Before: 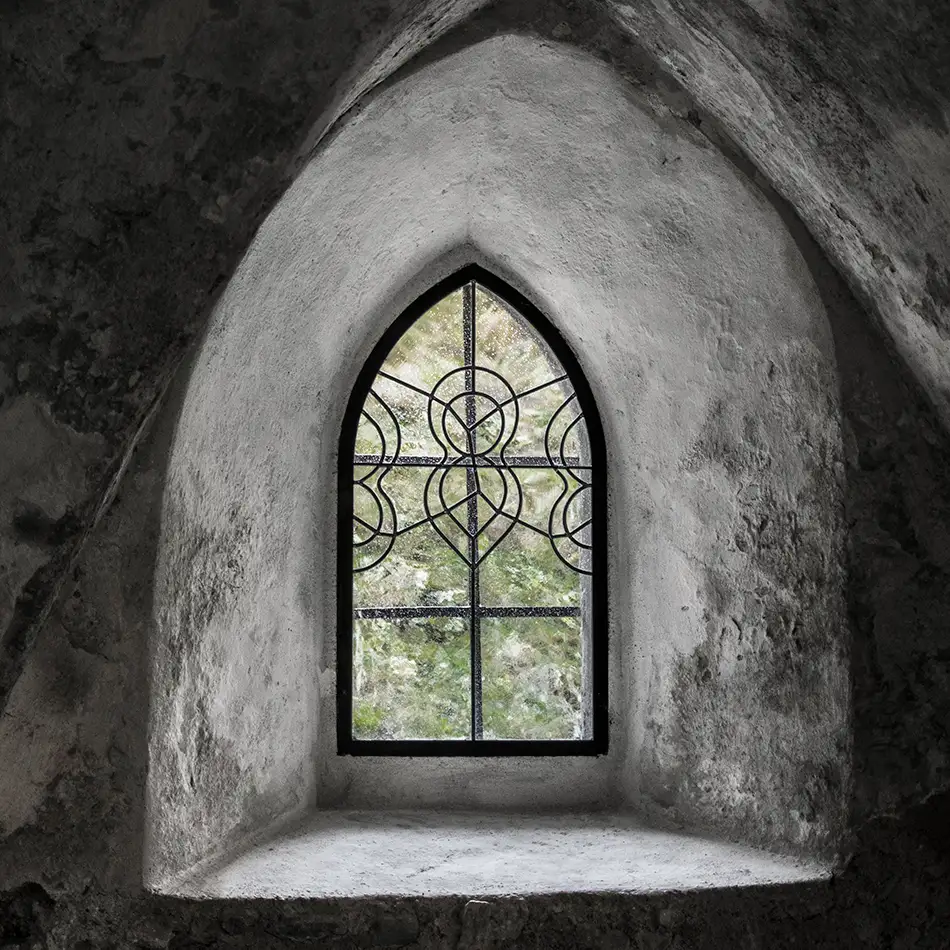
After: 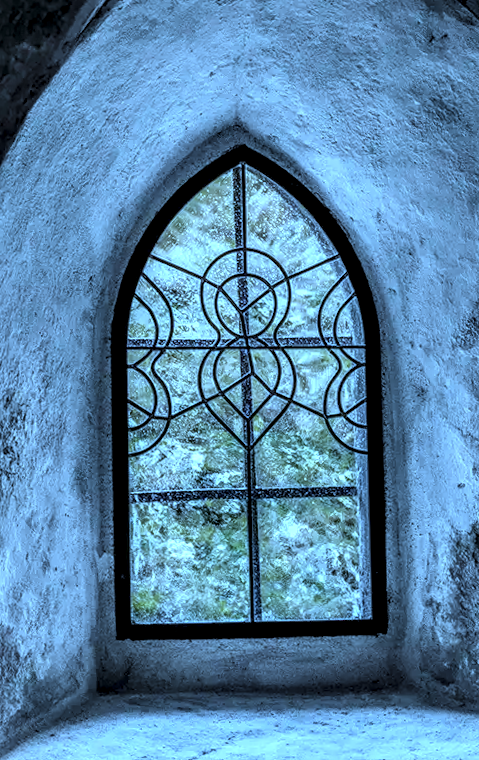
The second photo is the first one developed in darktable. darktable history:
local contrast: highlights 12%, shadows 38%, detail 183%, midtone range 0.471
crop and rotate: angle 0.02°, left 24.353%, top 13.219%, right 26.156%, bottom 8.224%
rotate and perspective: rotation -1.17°, automatic cropping off
white balance: red 0.871, blue 1.249
color correction: highlights a* -10.69, highlights b* -19.19
